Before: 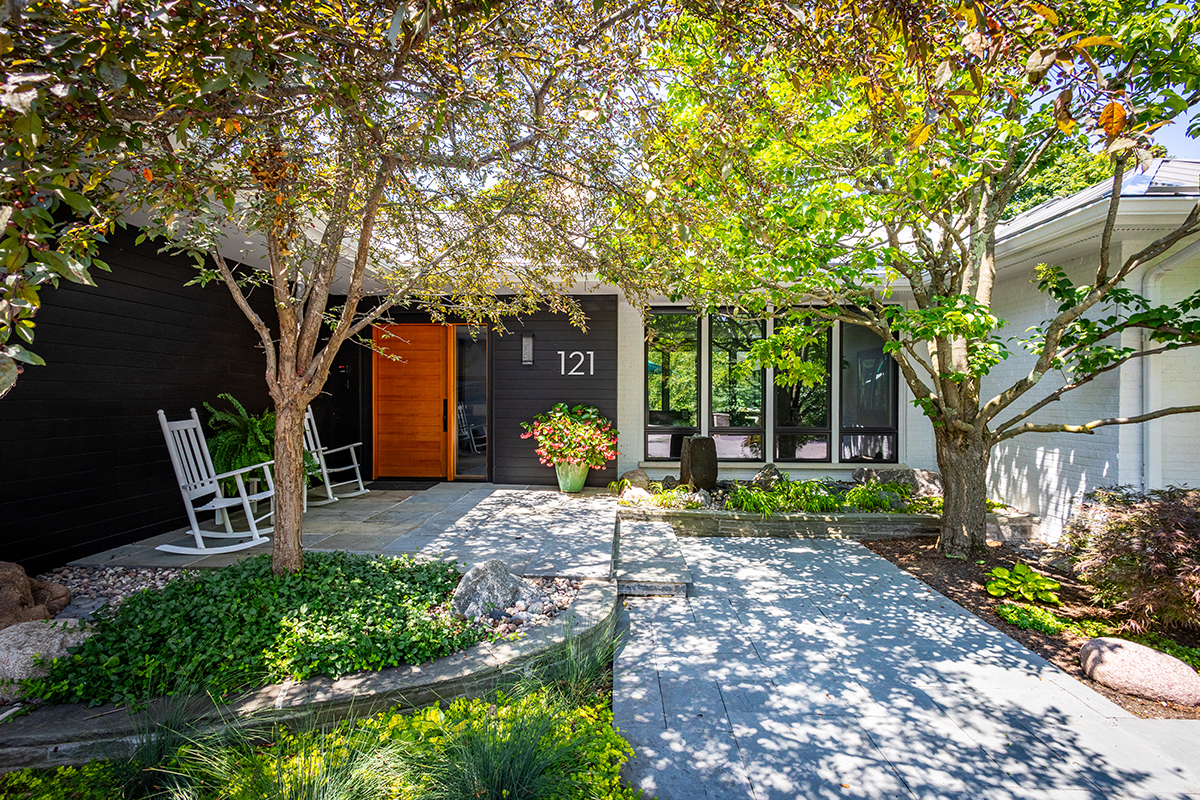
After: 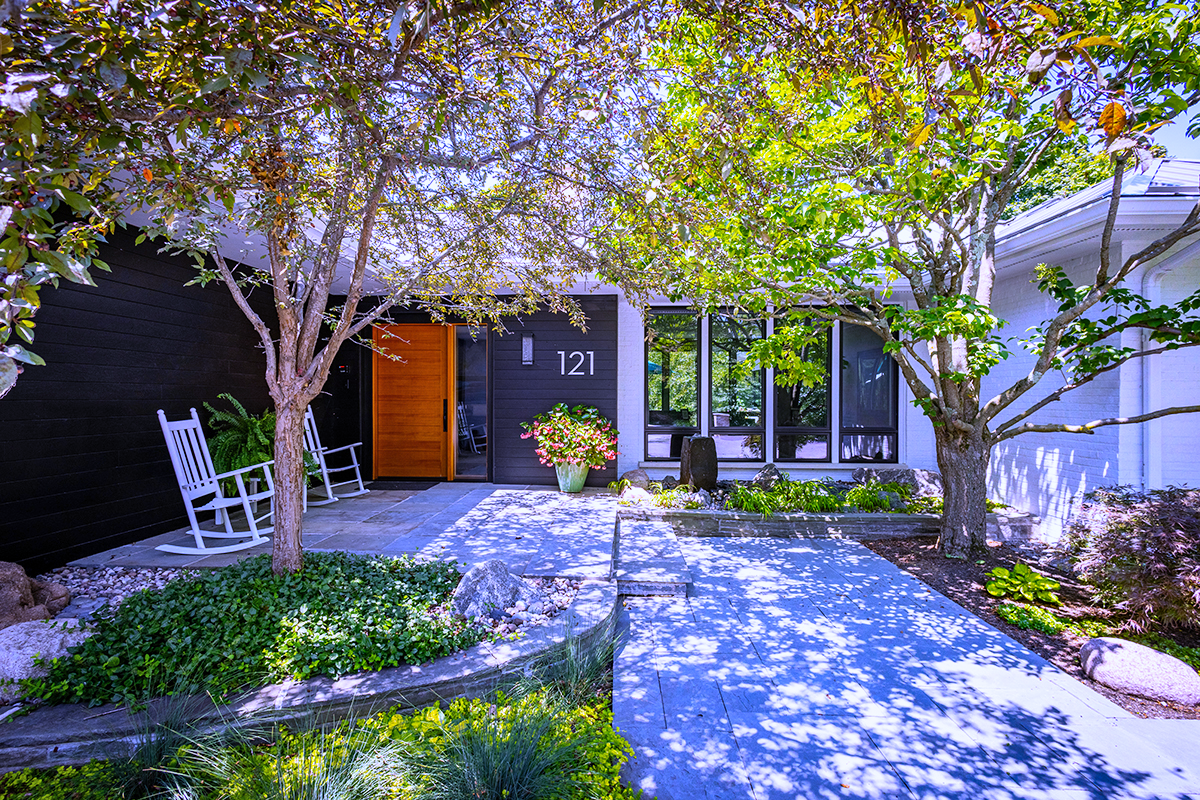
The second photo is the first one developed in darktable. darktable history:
shadows and highlights: shadows 43.71, white point adjustment -1.46, soften with gaussian
white balance: red 0.98, blue 1.61
